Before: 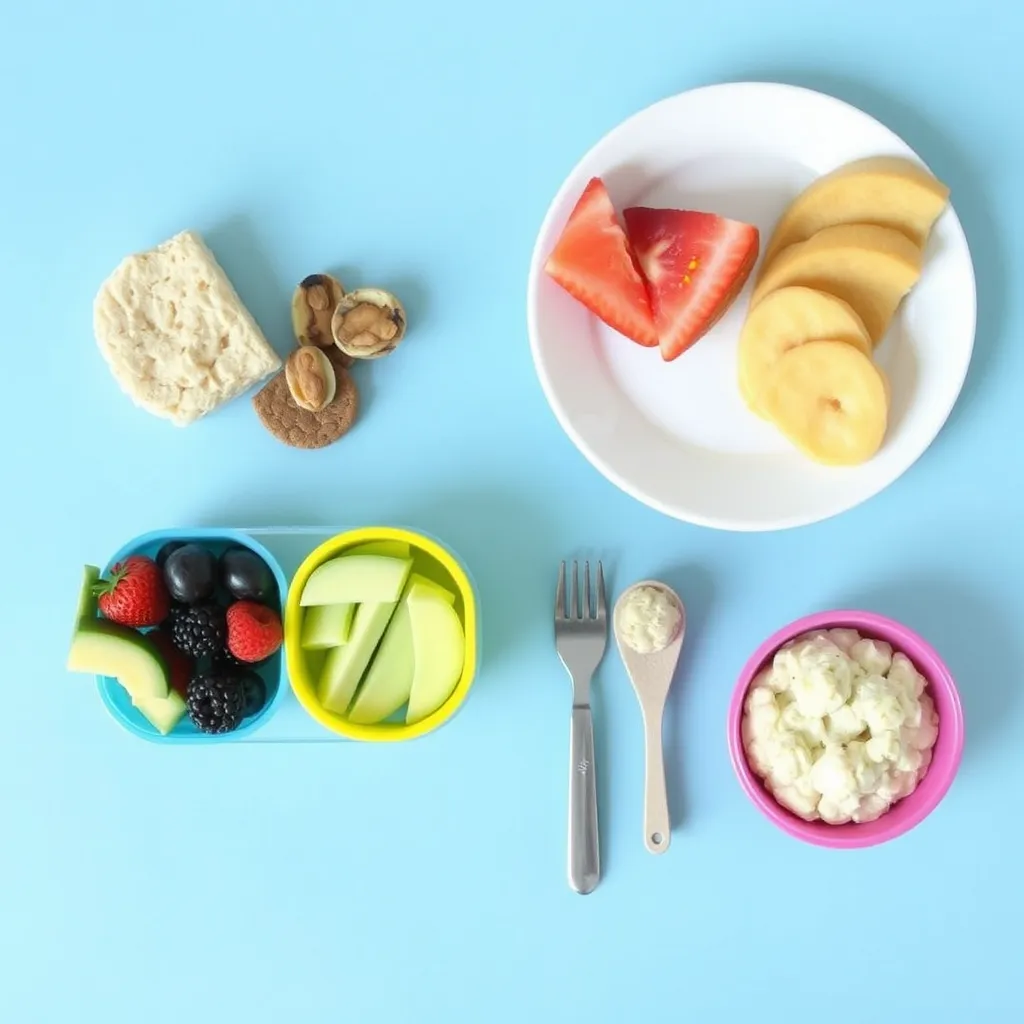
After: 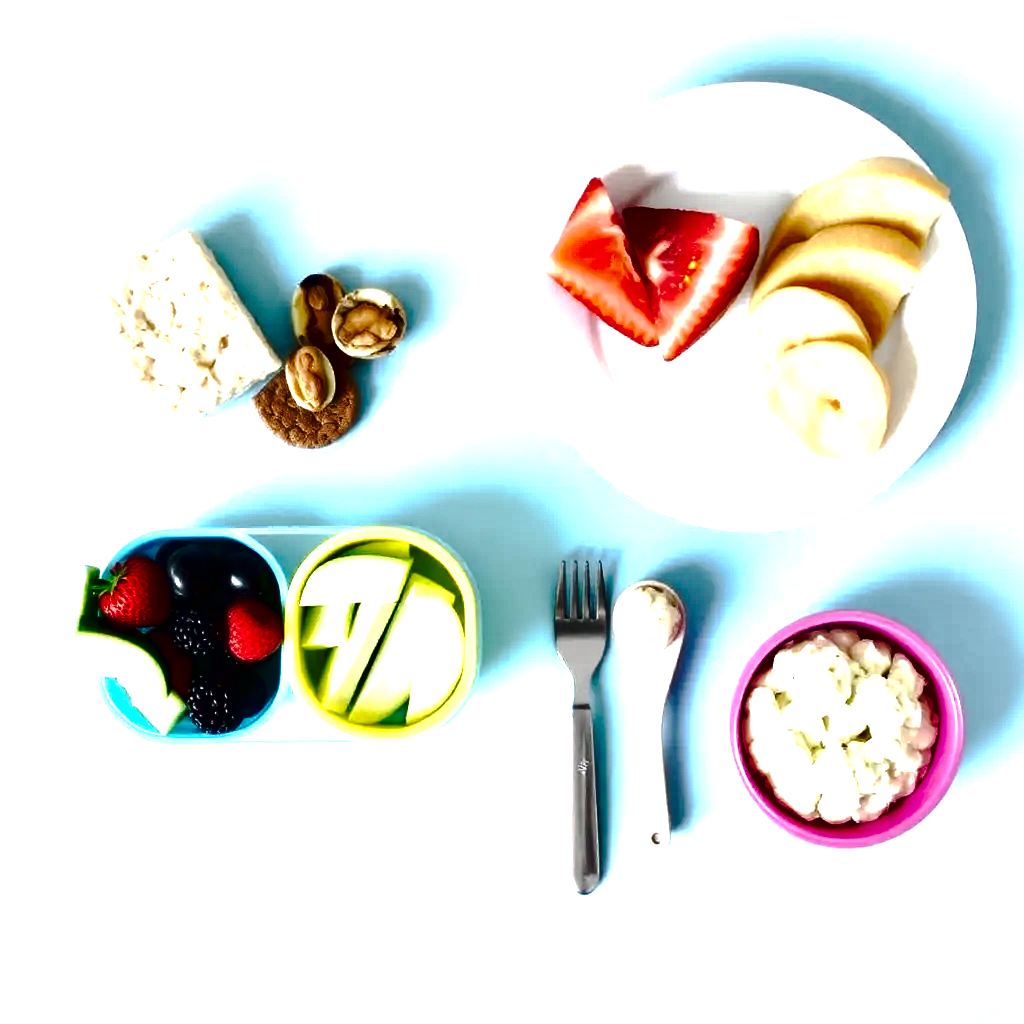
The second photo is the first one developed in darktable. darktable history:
tone curve: curves: ch0 [(0, 0.003) (0.211, 0.174) (0.482, 0.519) (0.843, 0.821) (0.992, 0.971)]; ch1 [(0, 0) (0.276, 0.206) (0.393, 0.364) (0.482, 0.477) (0.506, 0.5) (0.523, 0.523) (0.572, 0.592) (0.635, 0.665) (0.695, 0.759) (1, 1)]; ch2 [(0, 0) (0.438, 0.456) (0.498, 0.497) (0.536, 0.527) (0.562, 0.584) (0.619, 0.602) (0.698, 0.698) (1, 1)], preserve colors none
exposure: black level correction 0, exposure 1.001 EV, compensate highlight preservation false
contrast brightness saturation: brightness -0.539
contrast equalizer: y [[0.6 ×6], [0.55 ×6], [0 ×6], [0 ×6], [0 ×6]]
